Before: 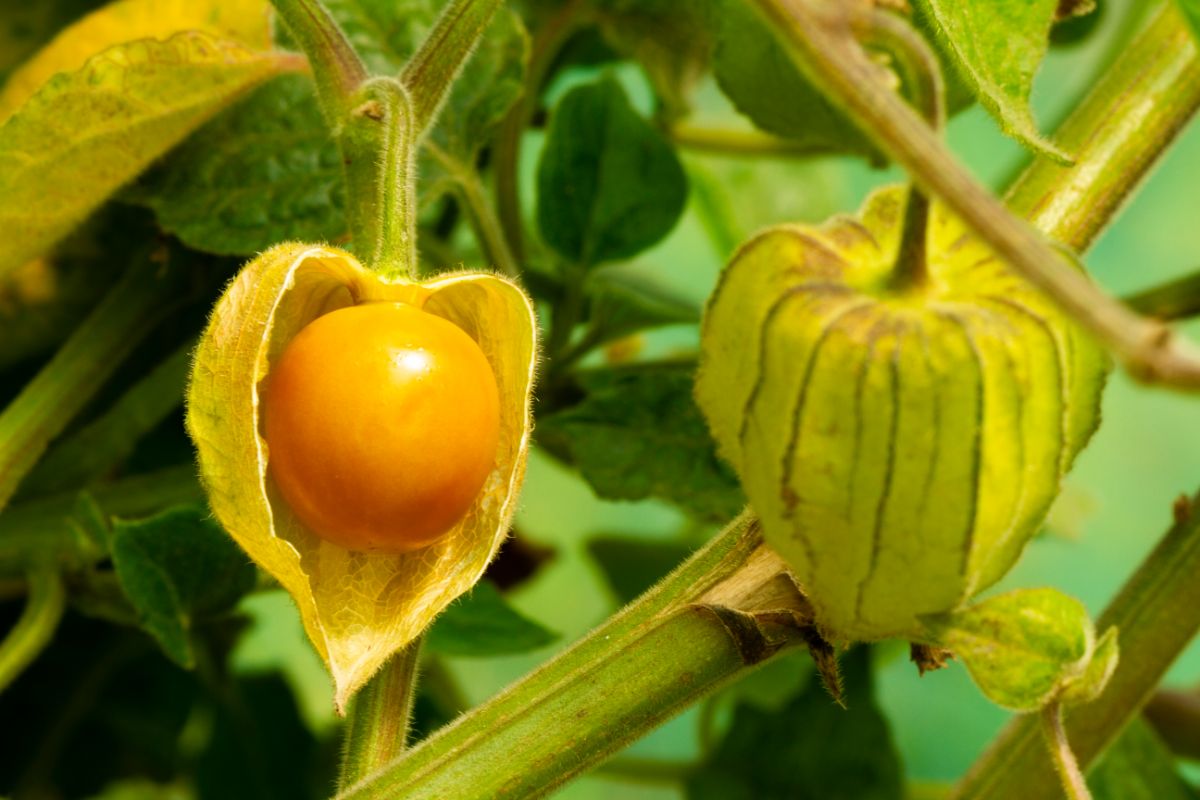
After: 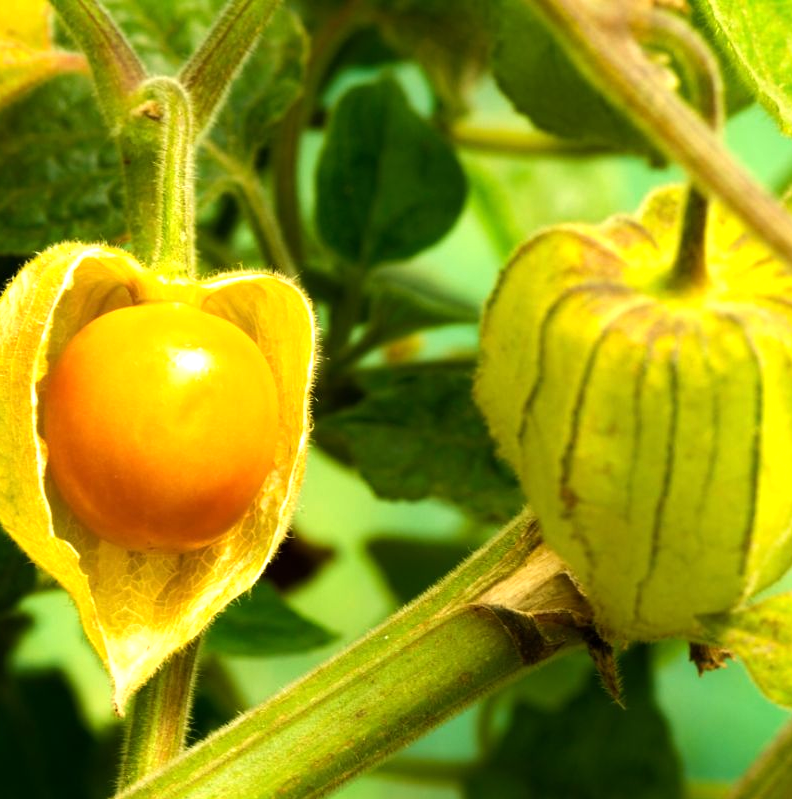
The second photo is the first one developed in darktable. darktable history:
crop and rotate: left 18.442%, right 15.508%
tone equalizer: -8 EV 0.001 EV, -7 EV -0.002 EV, -6 EV 0.002 EV, -5 EV -0.03 EV, -4 EV -0.116 EV, -3 EV -0.169 EV, -2 EV 0.24 EV, -1 EV 0.702 EV, +0 EV 0.493 EV
